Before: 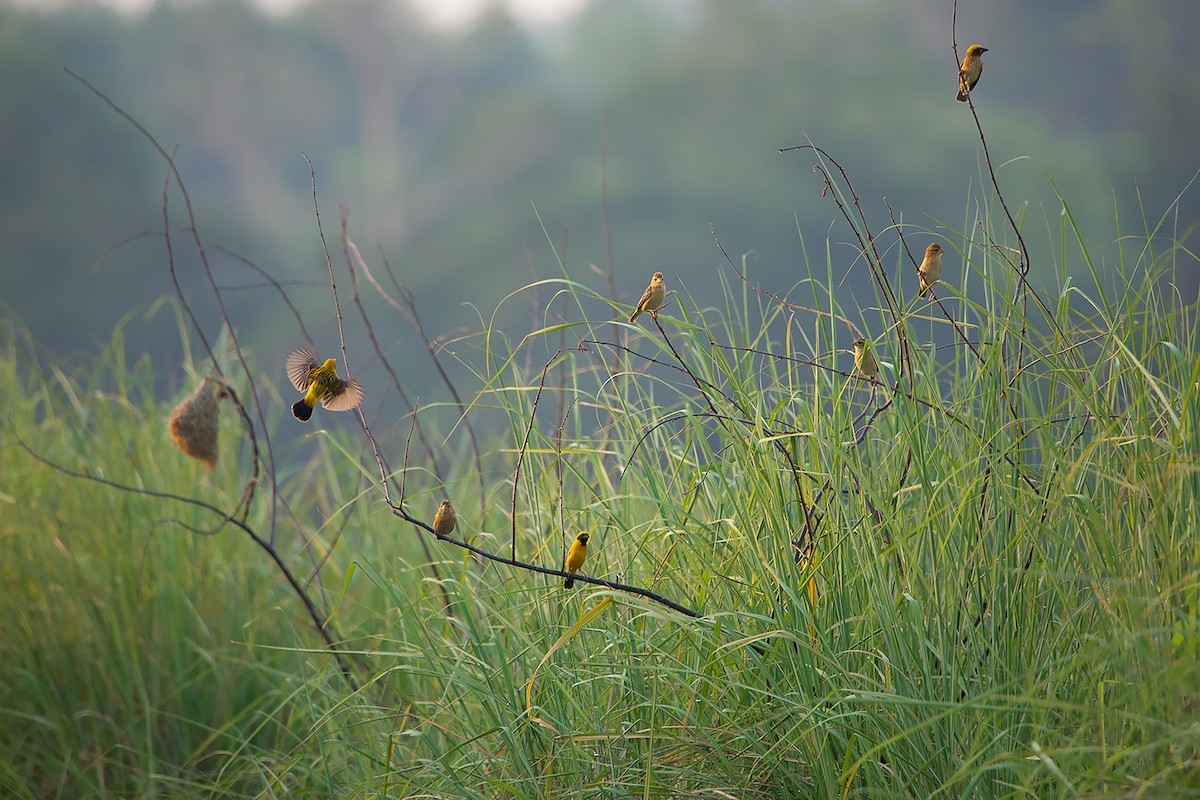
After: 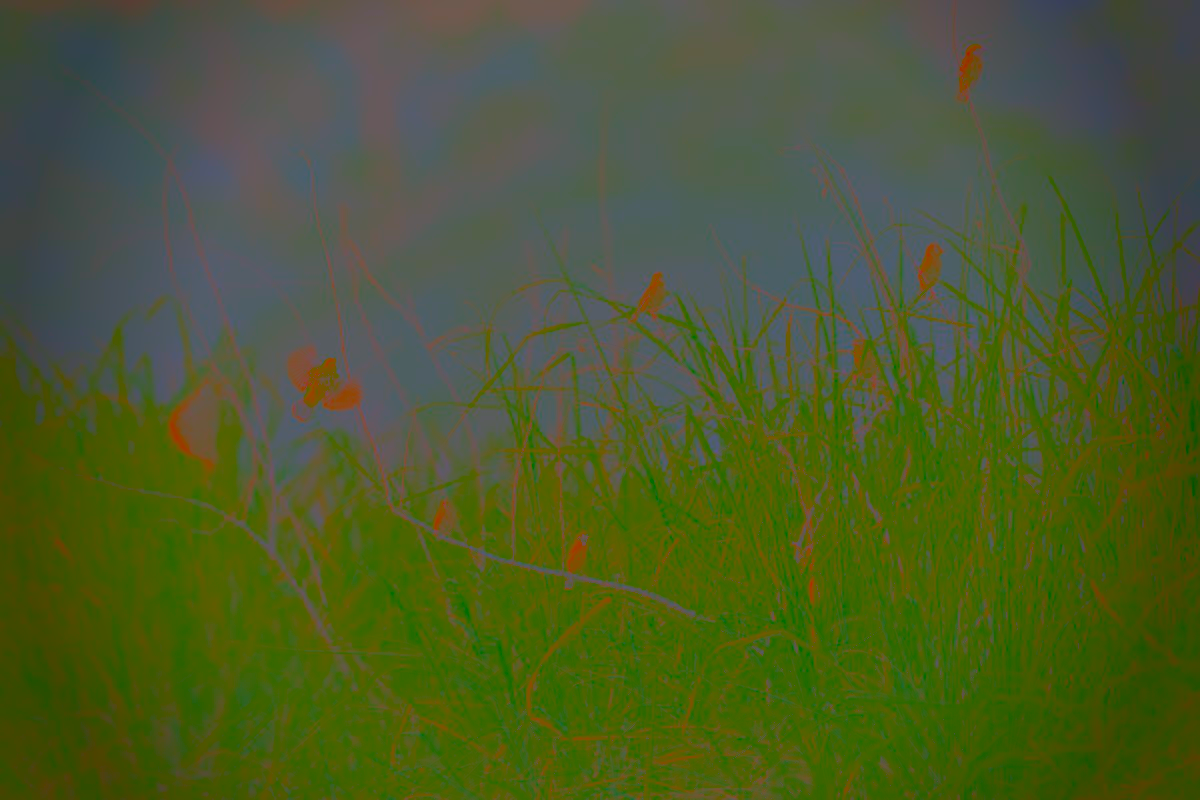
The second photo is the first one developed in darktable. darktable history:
contrast brightness saturation: contrast -0.977, brightness -0.18, saturation 0.743
vignetting: fall-off start 68.62%, fall-off radius 30.26%, saturation 0.37, width/height ratio 0.986, shape 0.846
color correction: highlights a* 11.43, highlights b* 12.37
